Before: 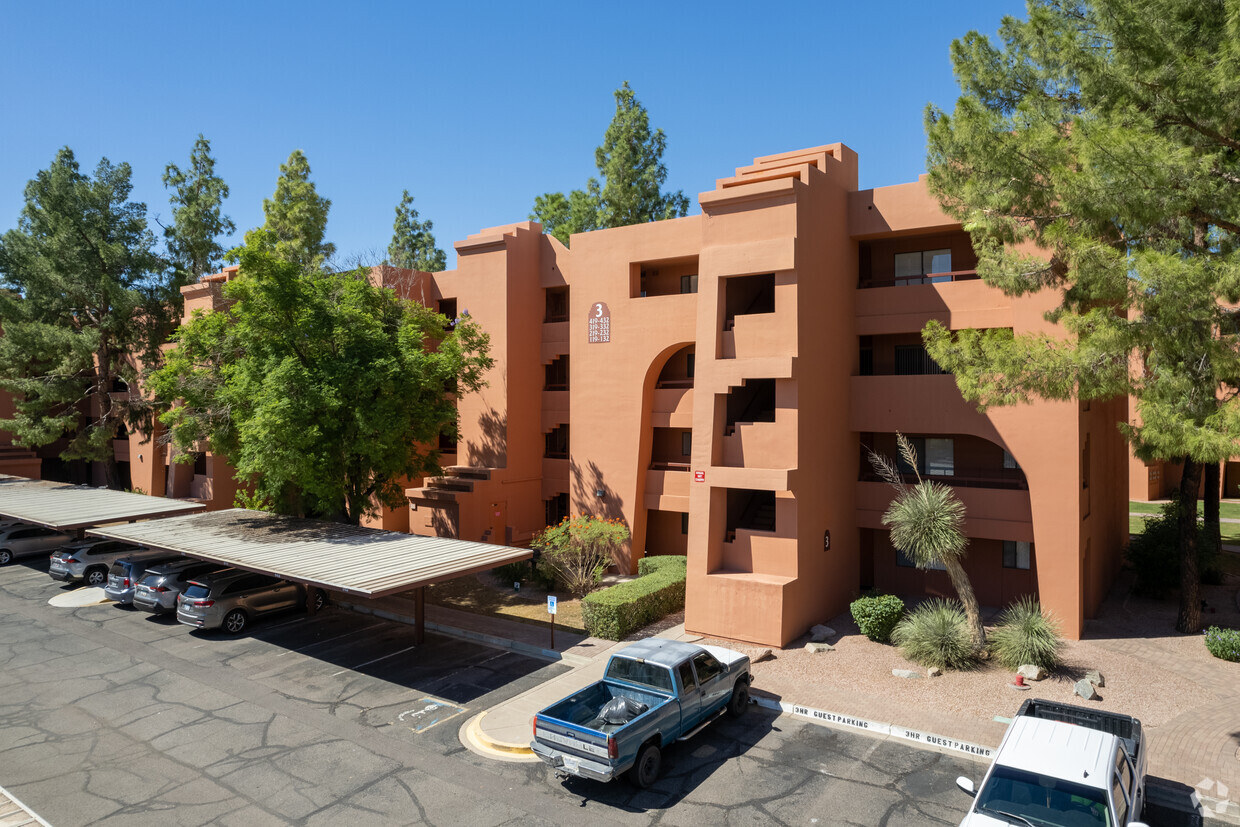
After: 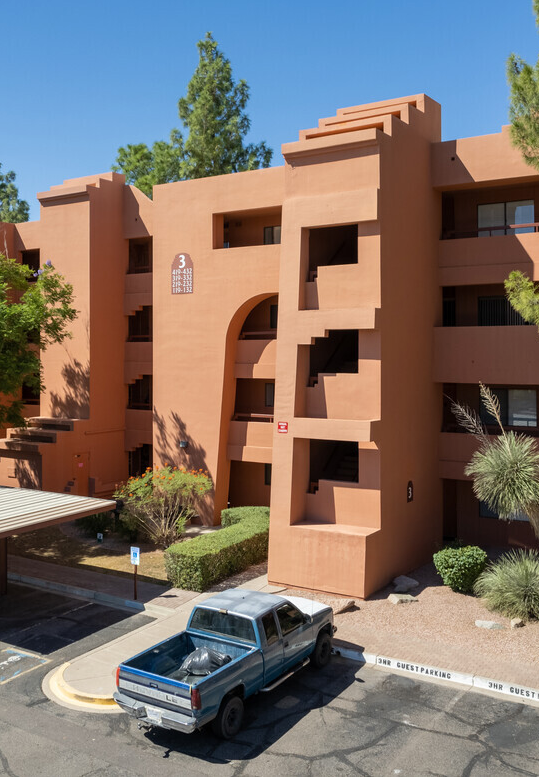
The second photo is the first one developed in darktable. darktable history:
shadows and highlights: low approximation 0.01, soften with gaussian
crop: left 33.648%, top 5.944%, right 22.852%
